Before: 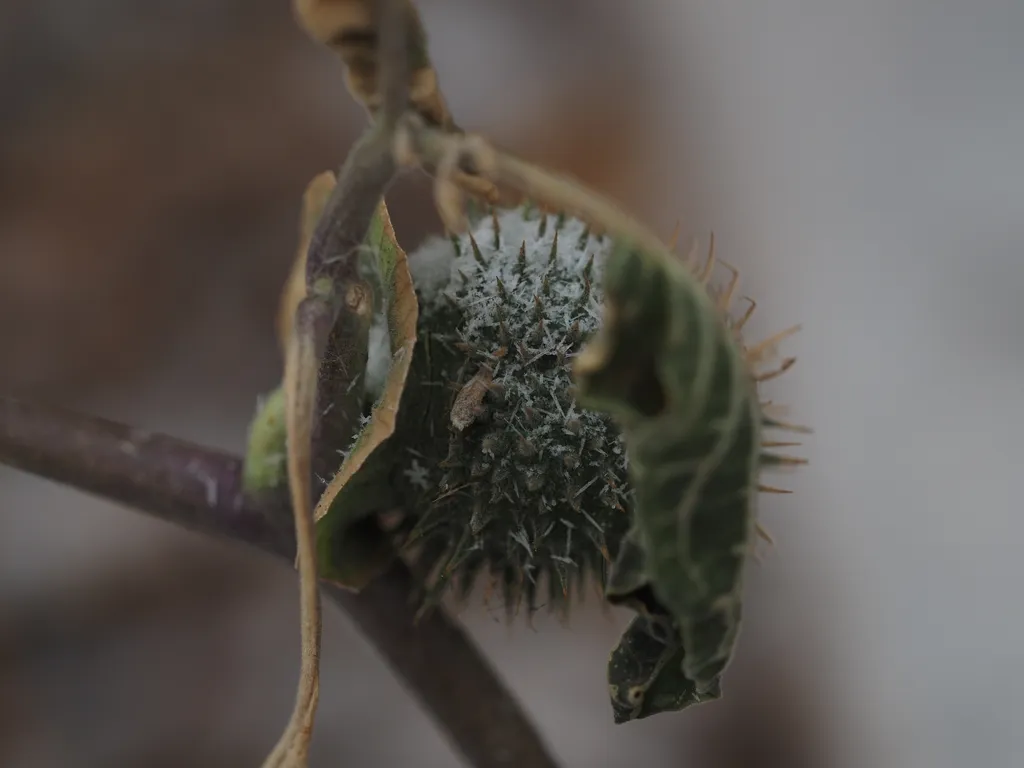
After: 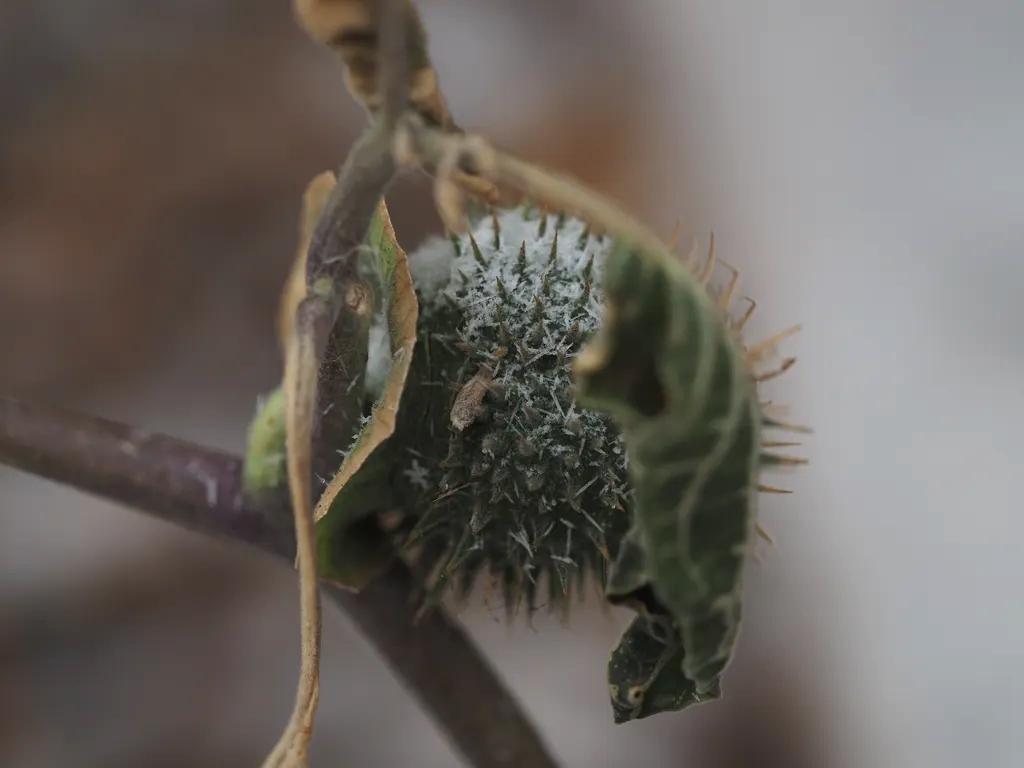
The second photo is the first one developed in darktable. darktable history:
contrast brightness saturation: contrast 0.071
exposure: black level correction 0, exposure 0.5 EV, compensate highlight preservation false
